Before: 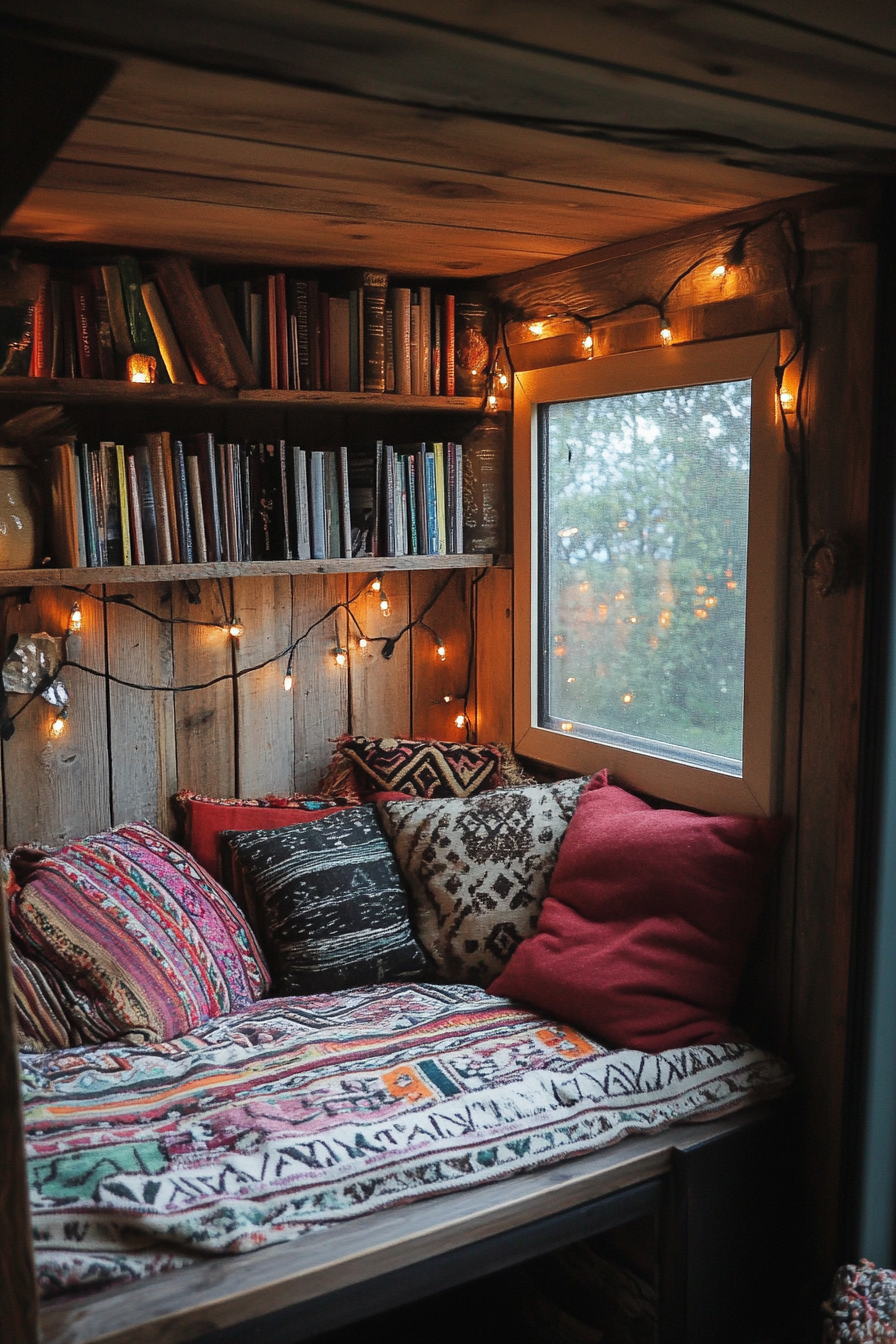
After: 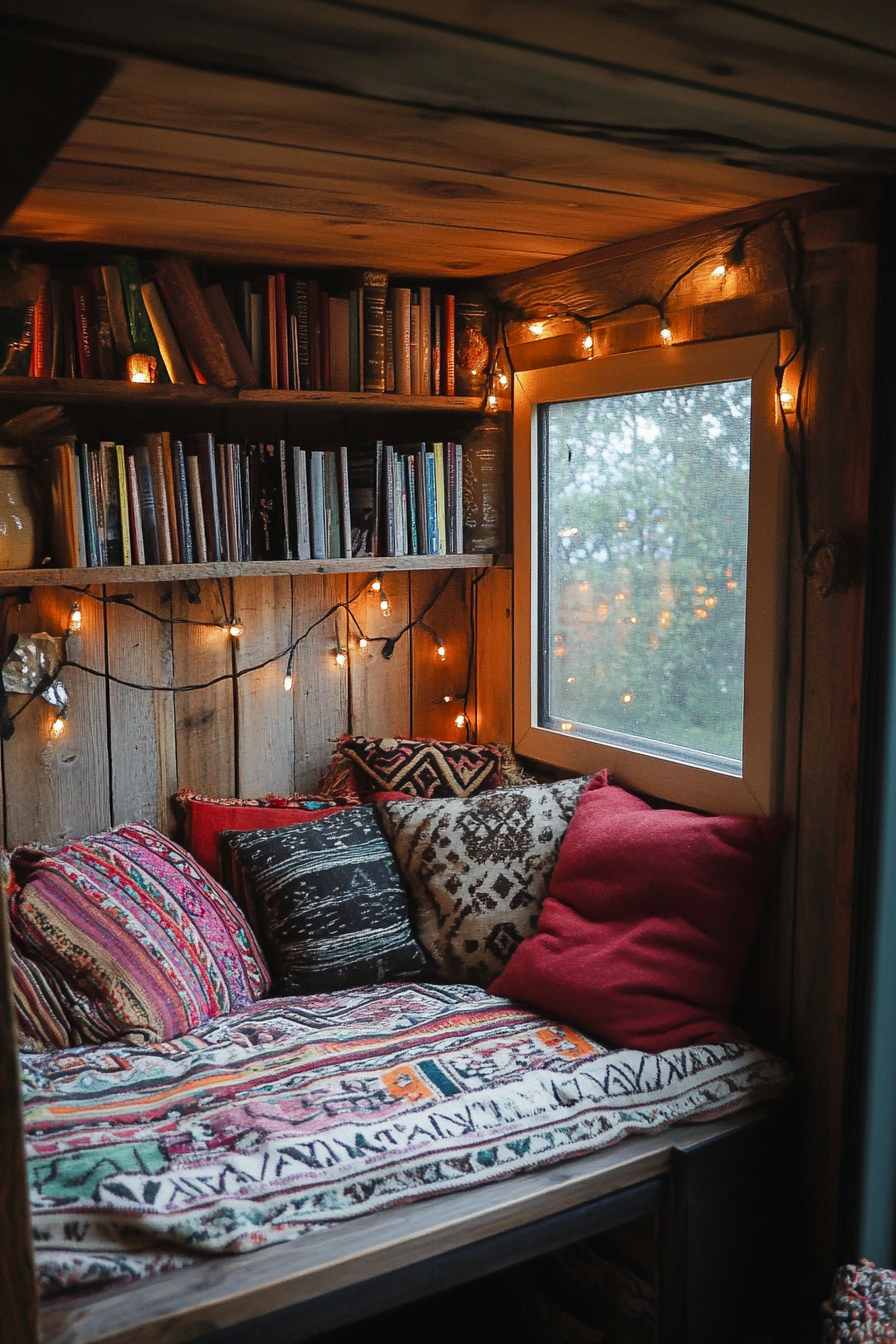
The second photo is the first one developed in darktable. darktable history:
color balance rgb: perceptual saturation grading › global saturation 0.314%, perceptual saturation grading › highlights -14.685%, perceptual saturation grading › shadows 25.762%, global vibrance 9.576%
